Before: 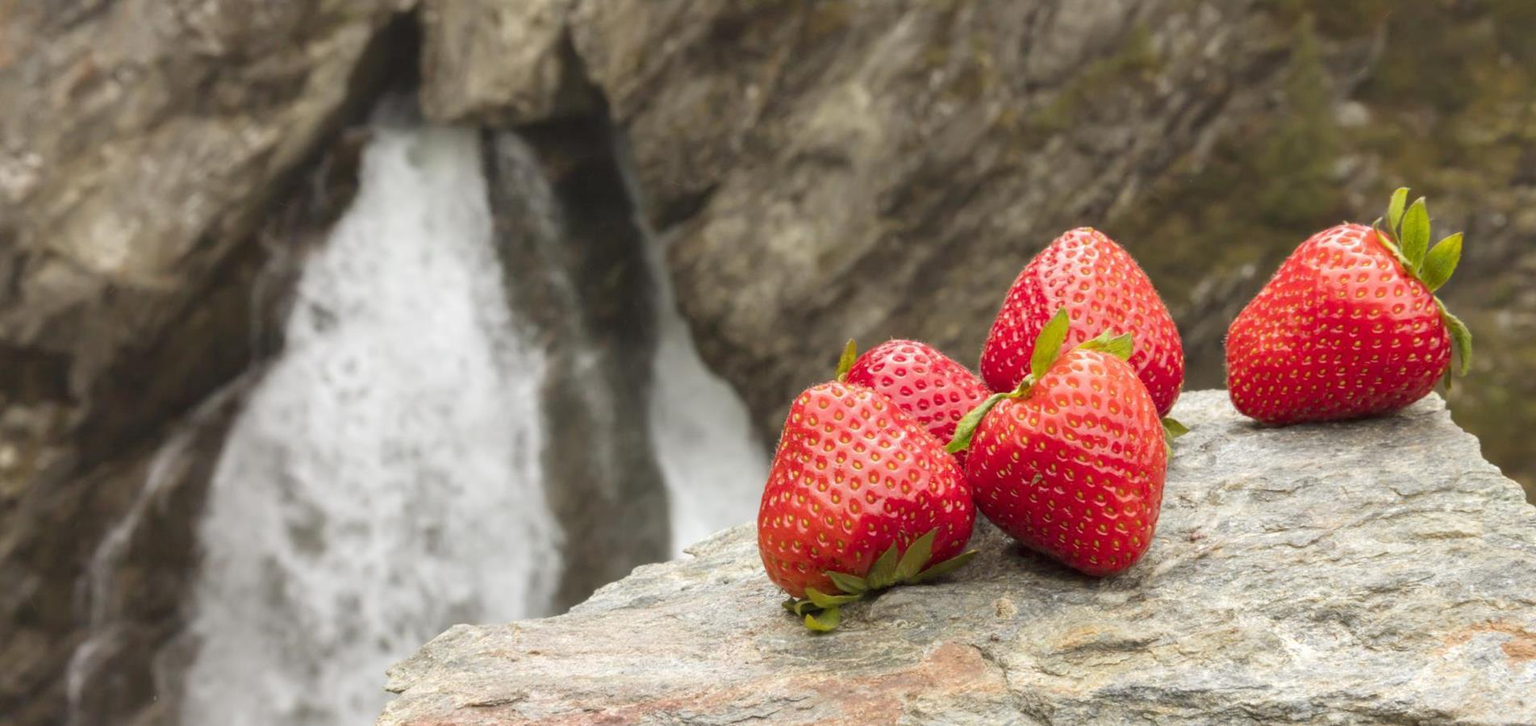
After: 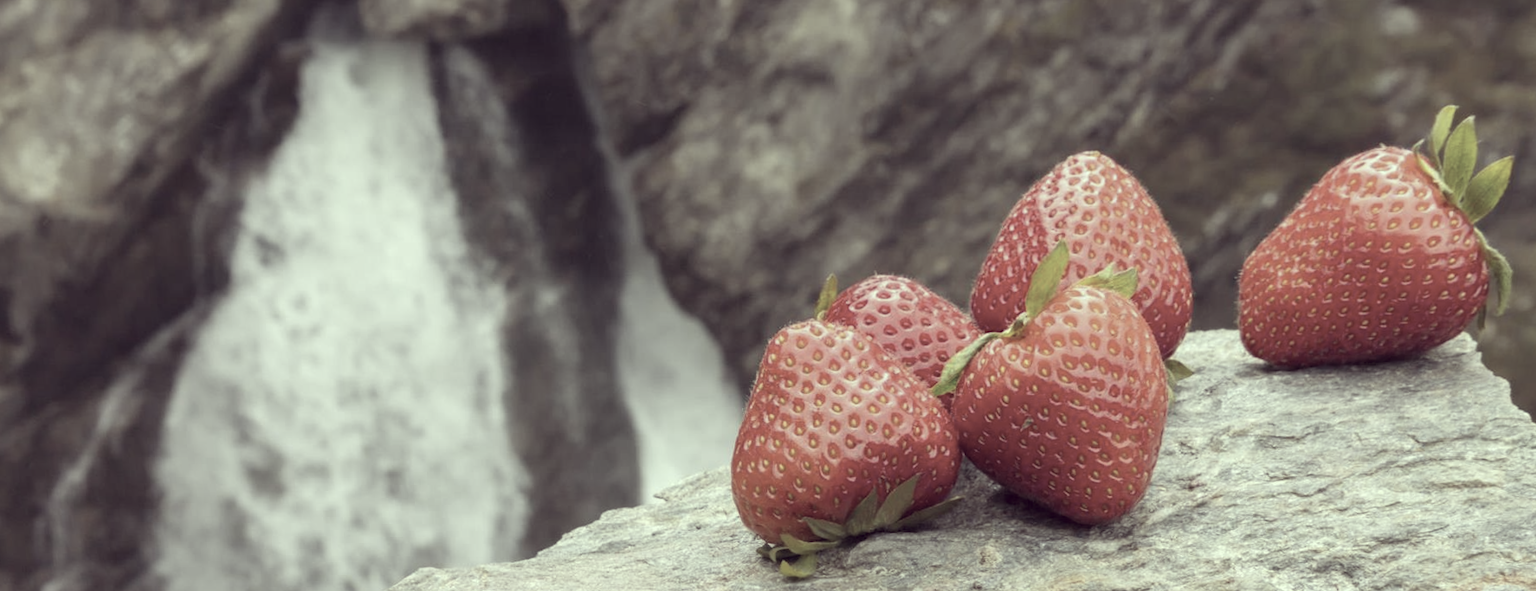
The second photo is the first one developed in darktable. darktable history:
color correction: highlights a* -20.17, highlights b* 20.27, shadows a* 20.03, shadows b* -20.46, saturation 0.43
crop and rotate: left 1.814%, top 12.818%, right 0.25%, bottom 9.225%
rotate and perspective: rotation 0.074°, lens shift (vertical) 0.096, lens shift (horizontal) -0.041, crop left 0.043, crop right 0.952, crop top 0.024, crop bottom 0.979
